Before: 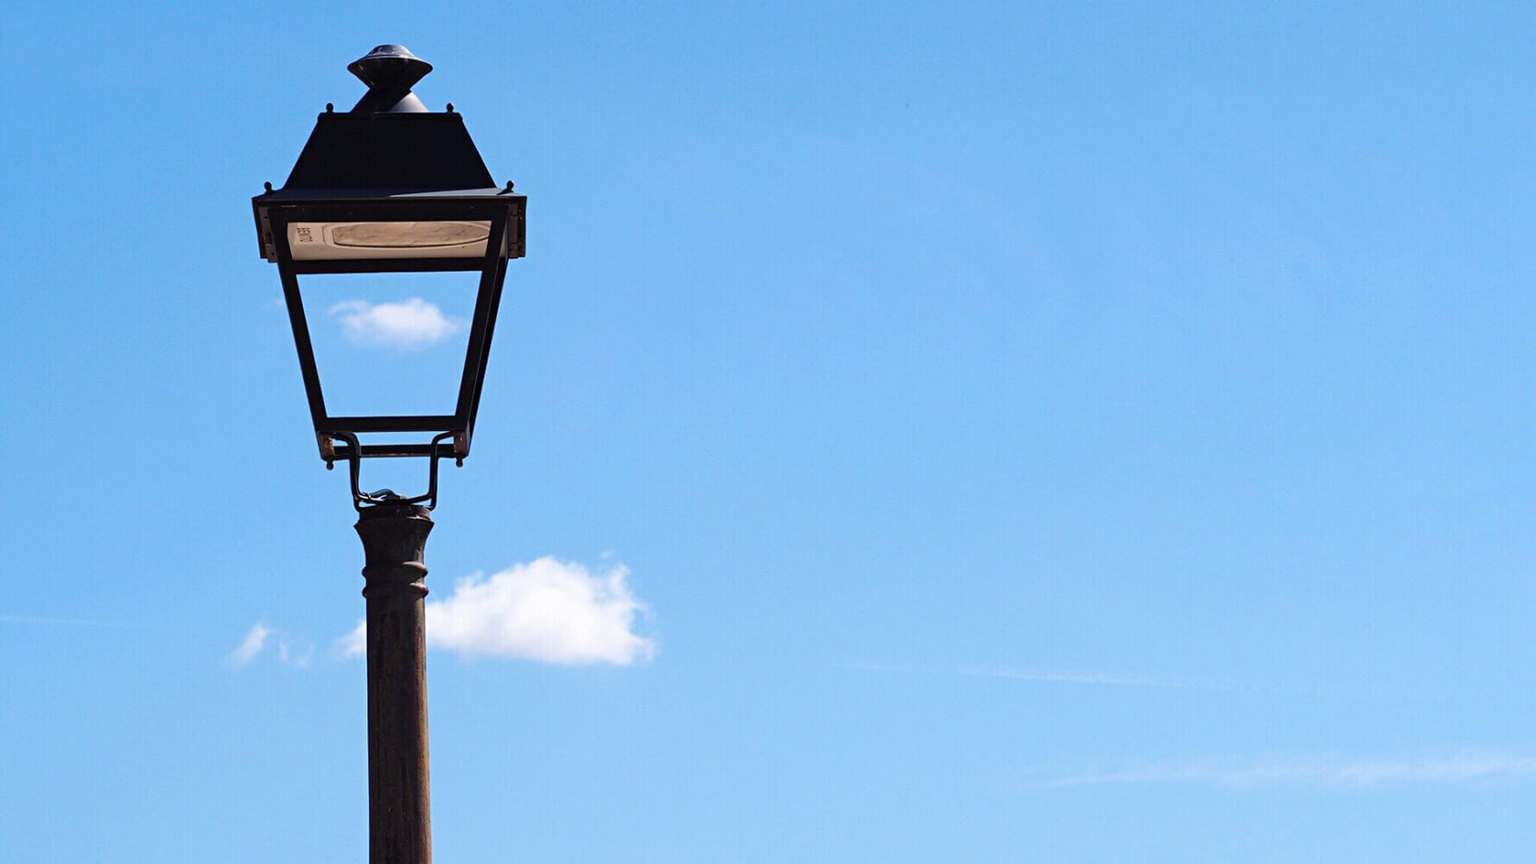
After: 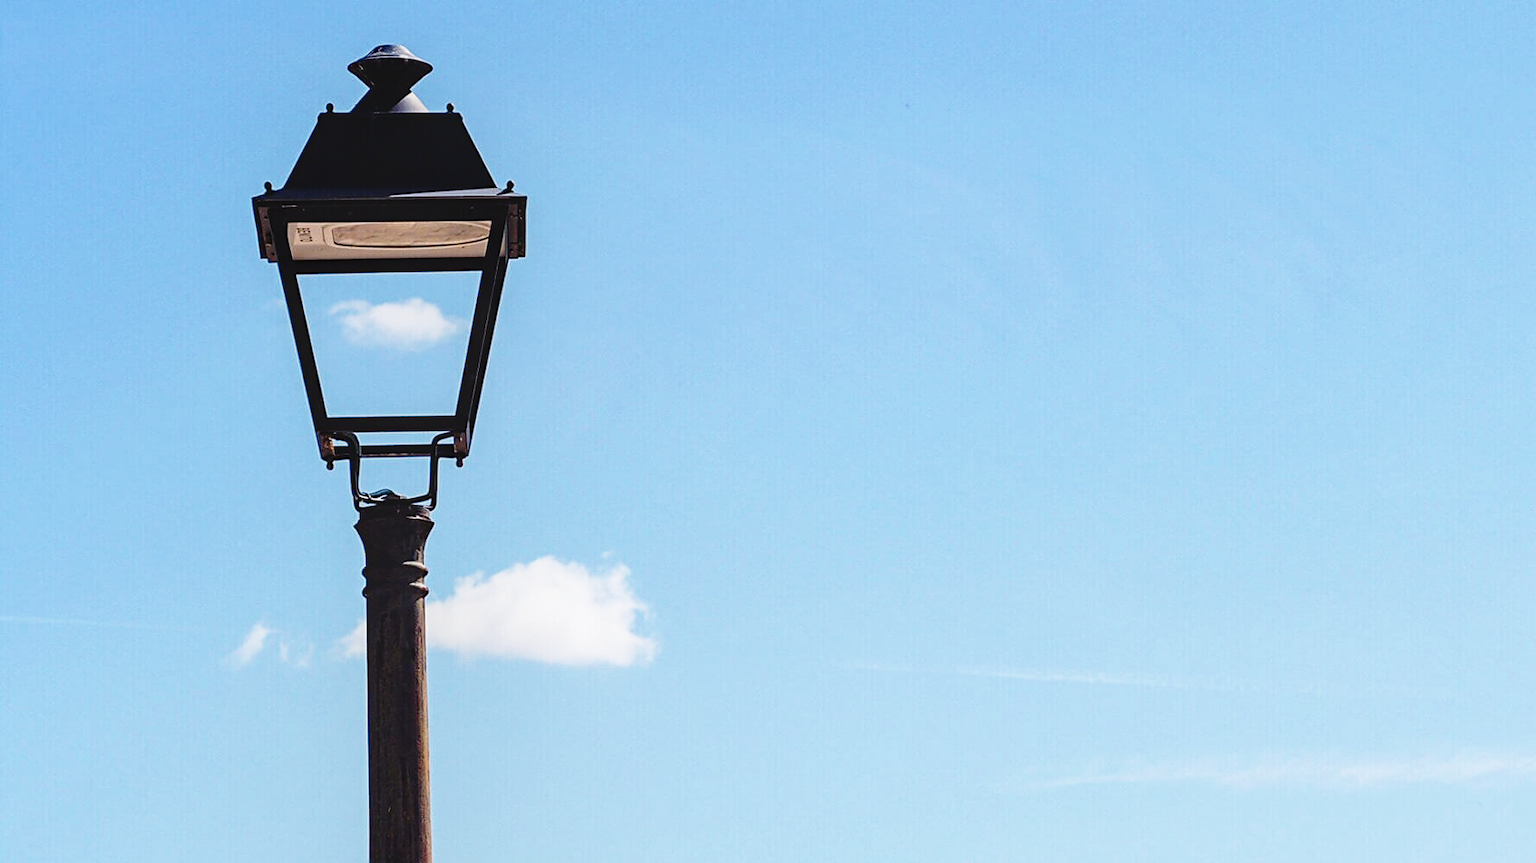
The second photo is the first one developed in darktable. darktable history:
sharpen: radius 1.912, amount 0.403, threshold 1.507
tone curve: curves: ch0 [(0, 0.021) (0.049, 0.044) (0.152, 0.14) (0.328, 0.377) (0.473, 0.543) (0.663, 0.734) (0.84, 0.899) (1, 0.969)]; ch1 [(0, 0) (0.302, 0.331) (0.427, 0.433) (0.472, 0.47) (0.502, 0.503) (0.527, 0.524) (0.564, 0.591) (0.602, 0.632) (0.677, 0.701) (0.859, 0.885) (1, 1)]; ch2 [(0, 0) (0.33, 0.301) (0.447, 0.44) (0.487, 0.496) (0.502, 0.516) (0.535, 0.563) (0.565, 0.6) (0.618, 0.629) (1, 1)], preserve colors none
local contrast: on, module defaults
